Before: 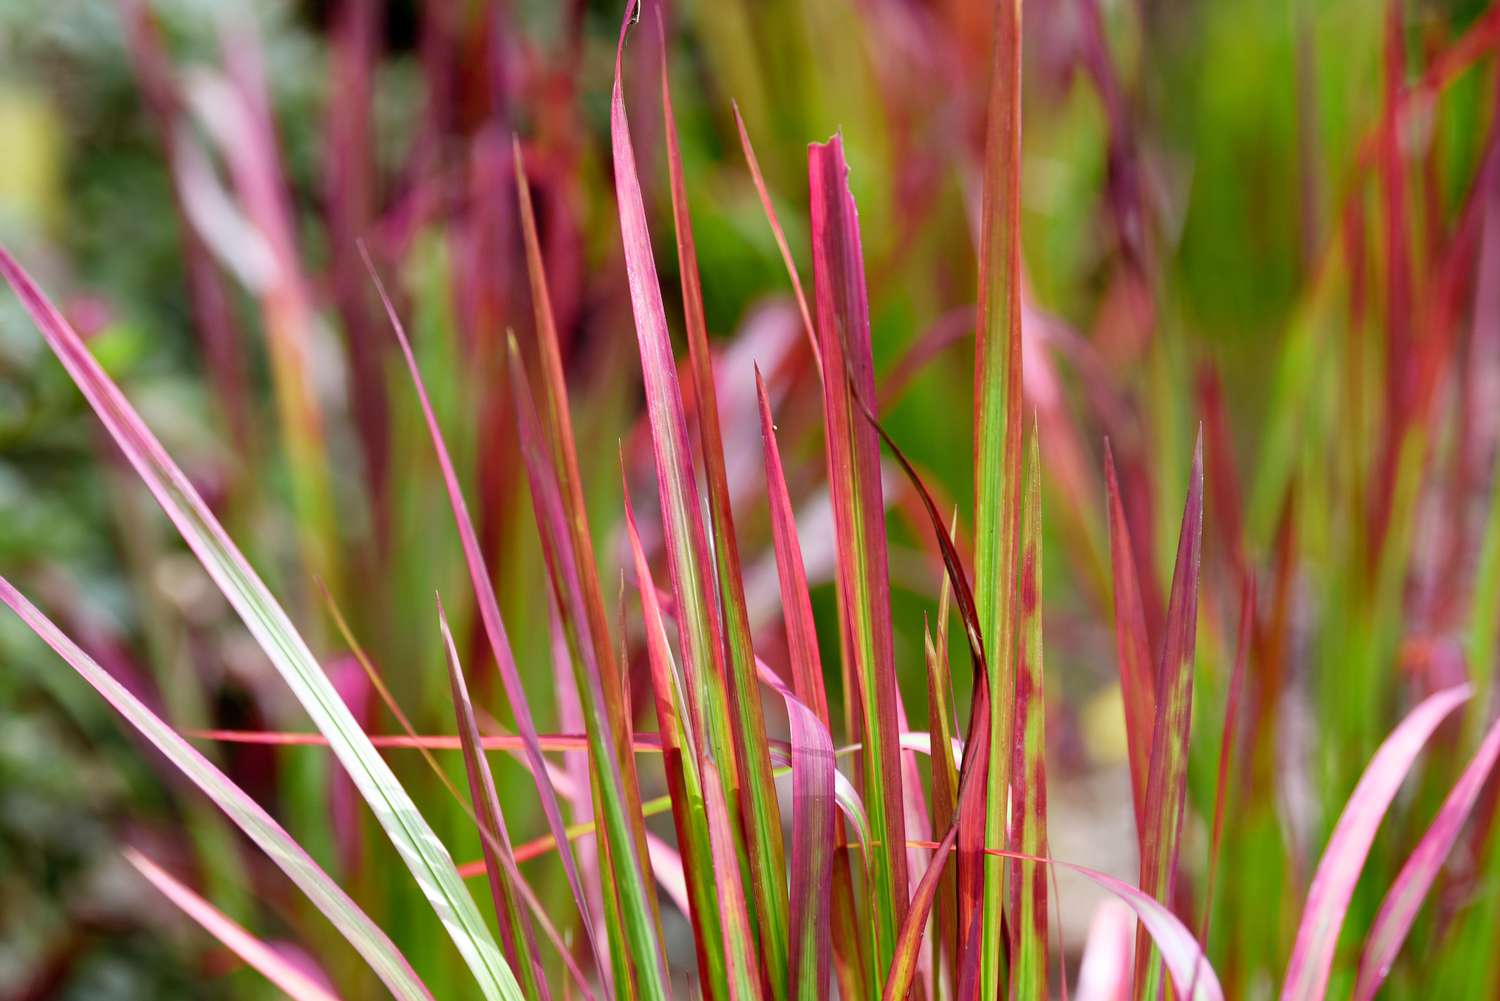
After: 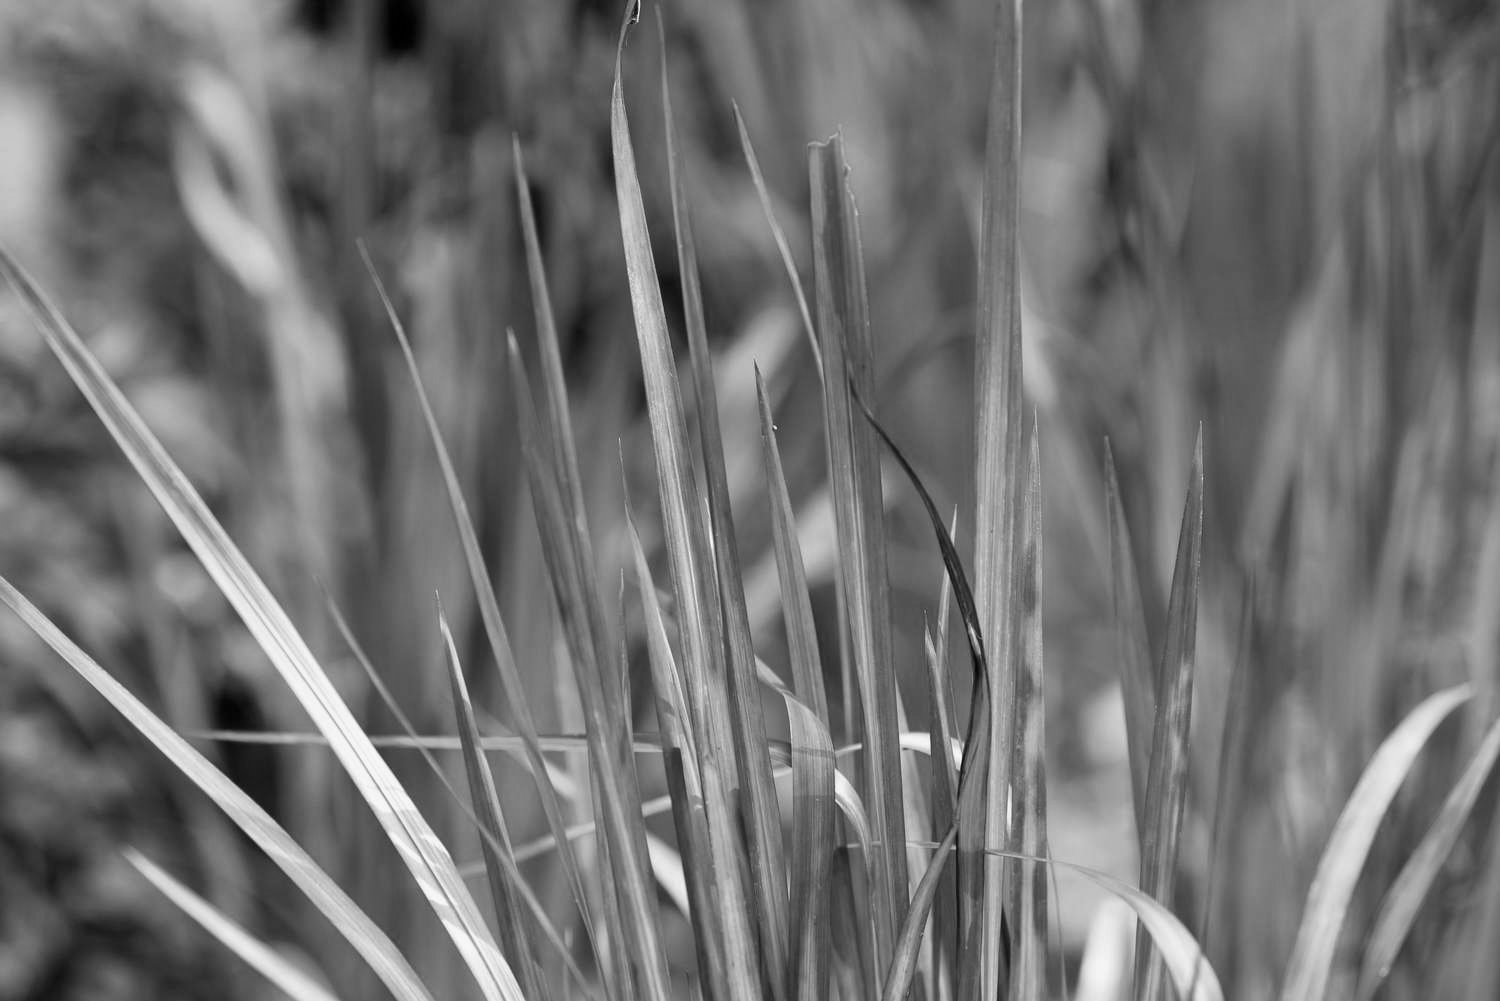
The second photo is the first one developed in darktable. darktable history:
monochrome: a 32, b 64, size 2.3
exposure: exposure -0.048 EV, compensate highlight preservation false
